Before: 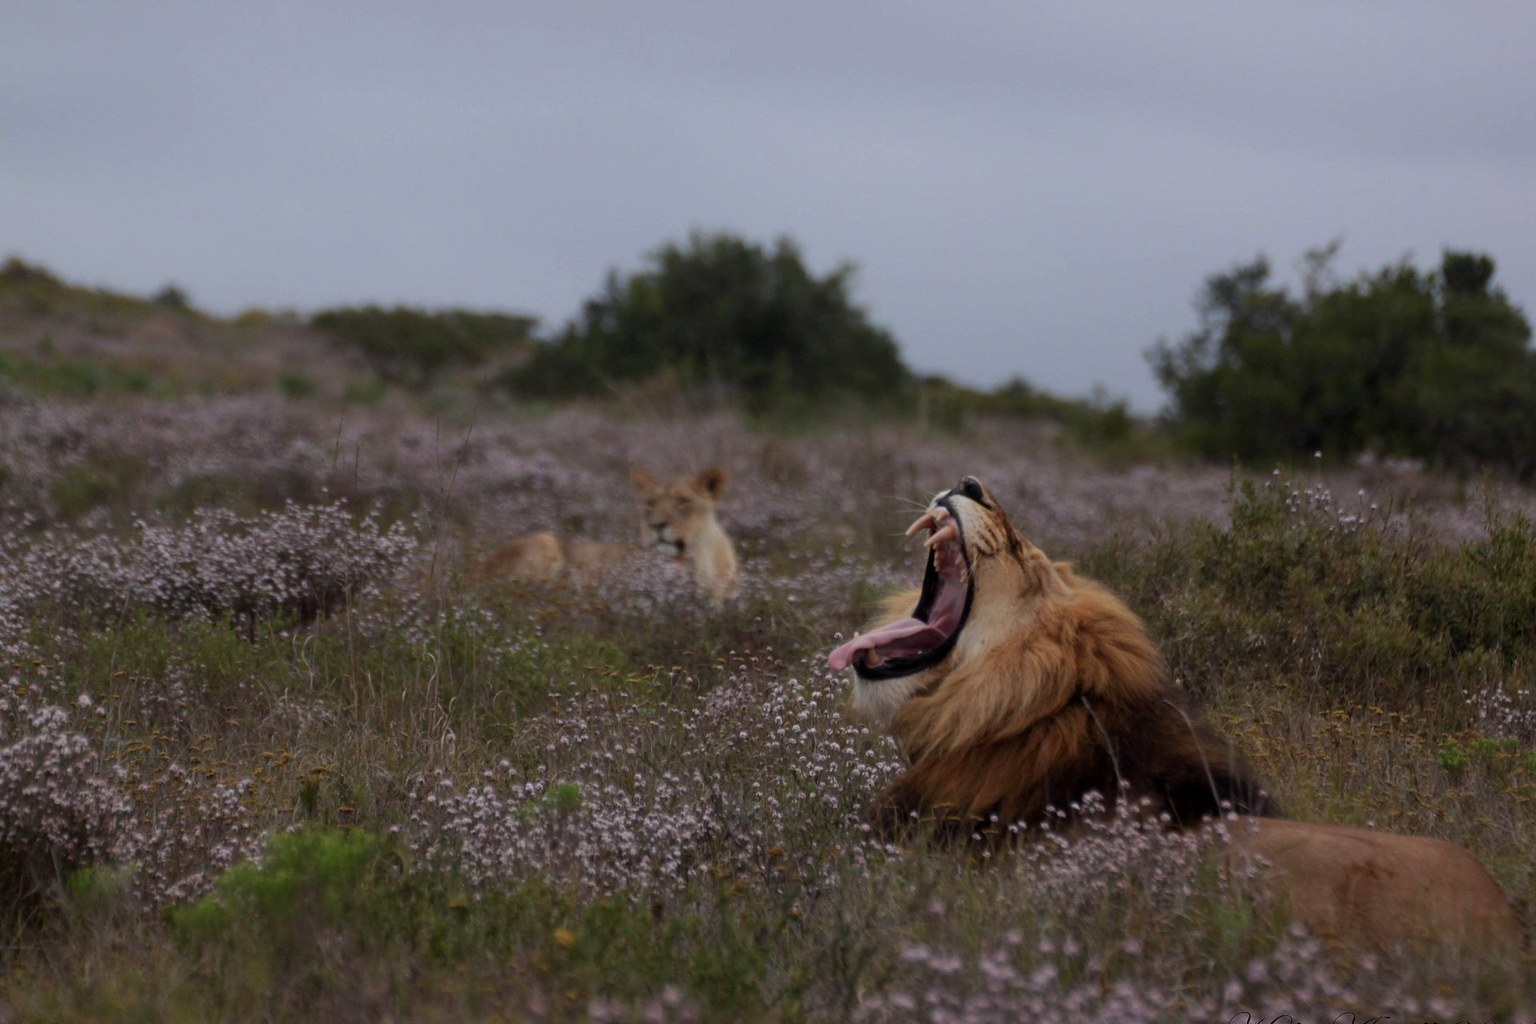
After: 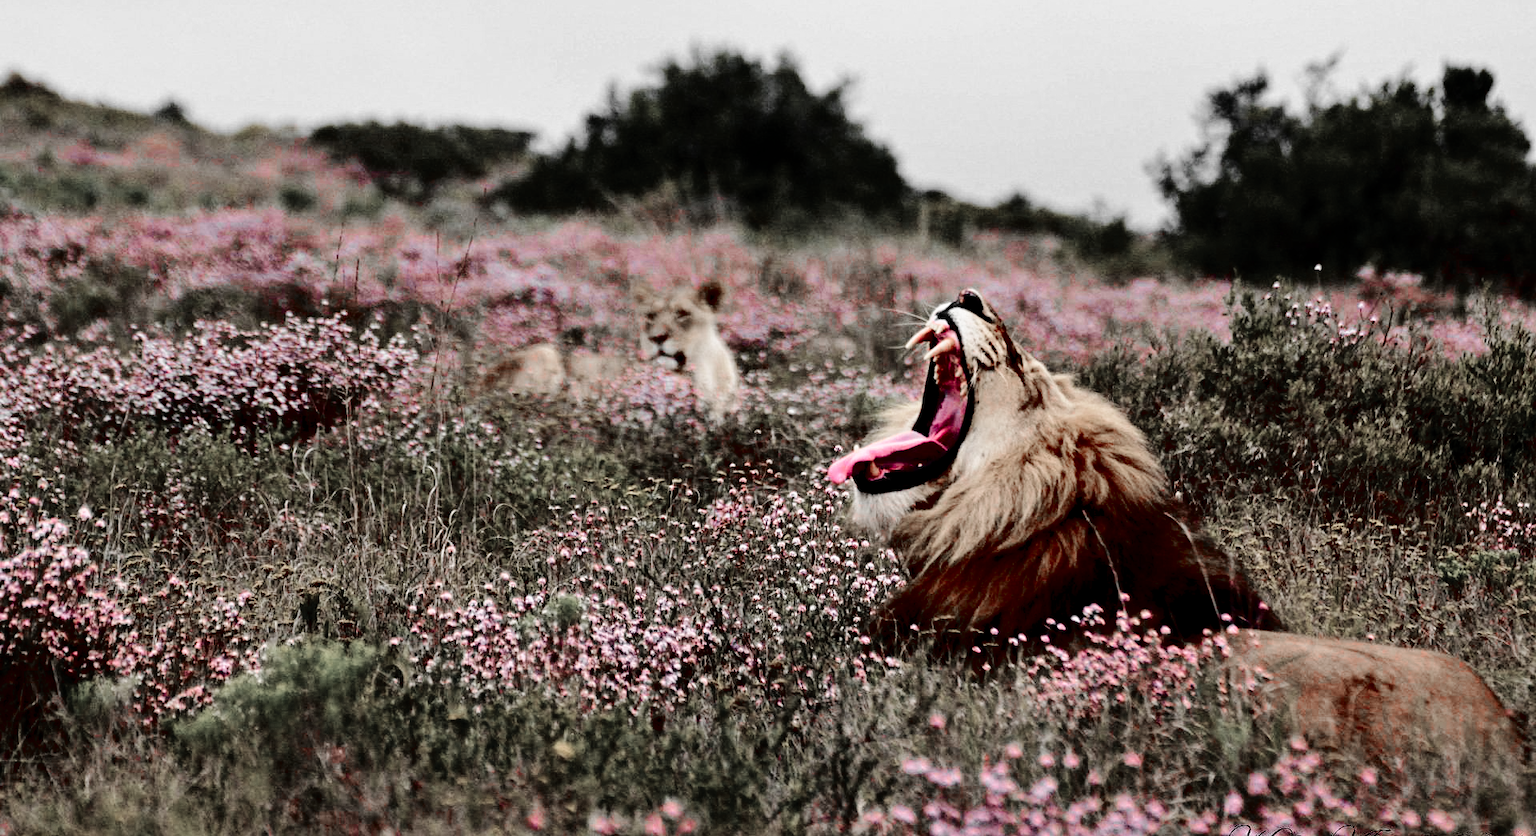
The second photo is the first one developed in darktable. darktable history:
color zones: curves: ch1 [(0, 0.831) (0.08, 0.771) (0.157, 0.268) (0.241, 0.207) (0.562, -0.005) (0.714, -0.013) (0.876, 0.01) (1, 0.831)]
base curve: curves: ch0 [(0, 0) (0.028, 0.03) (0.121, 0.232) (0.46, 0.748) (0.859, 0.968) (1, 1)], preserve colors none
contrast equalizer: octaves 7, y [[0.506, 0.531, 0.562, 0.606, 0.638, 0.669], [0.5 ×6], [0.5 ×6], [0 ×6], [0 ×6]]
tone equalizer: on, module defaults
tone curve: curves: ch0 [(0, 0) (0.003, 0) (0.011, 0.001) (0.025, 0.003) (0.044, 0.005) (0.069, 0.012) (0.1, 0.023) (0.136, 0.039) (0.177, 0.088) (0.224, 0.15) (0.277, 0.24) (0.335, 0.337) (0.399, 0.437) (0.468, 0.535) (0.543, 0.629) (0.623, 0.71) (0.709, 0.782) (0.801, 0.856) (0.898, 0.94) (1, 1)], color space Lab, independent channels, preserve colors none
velvia: on, module defaults
crop and rotate: top 18.347%
exposure: exposure 0.086 EV, compensate exposure bias true, compensate highlight preservation false
